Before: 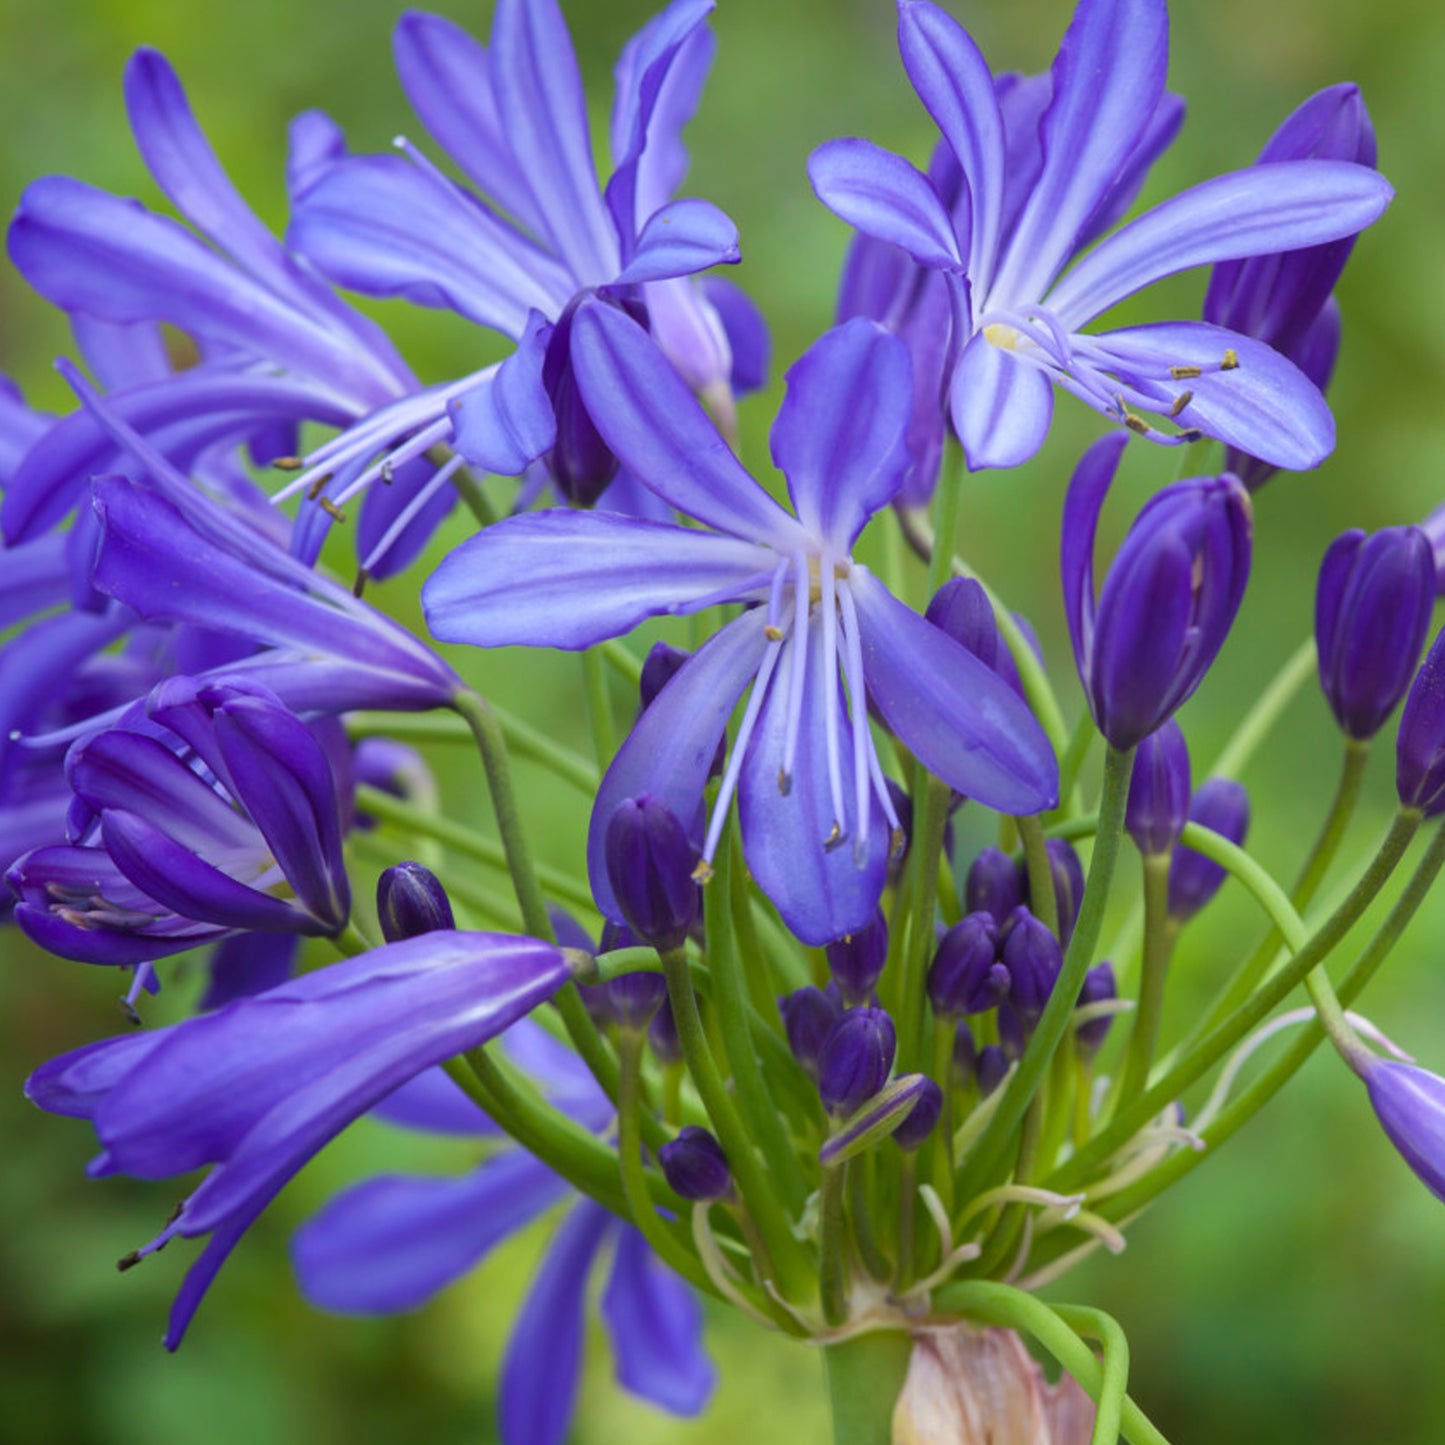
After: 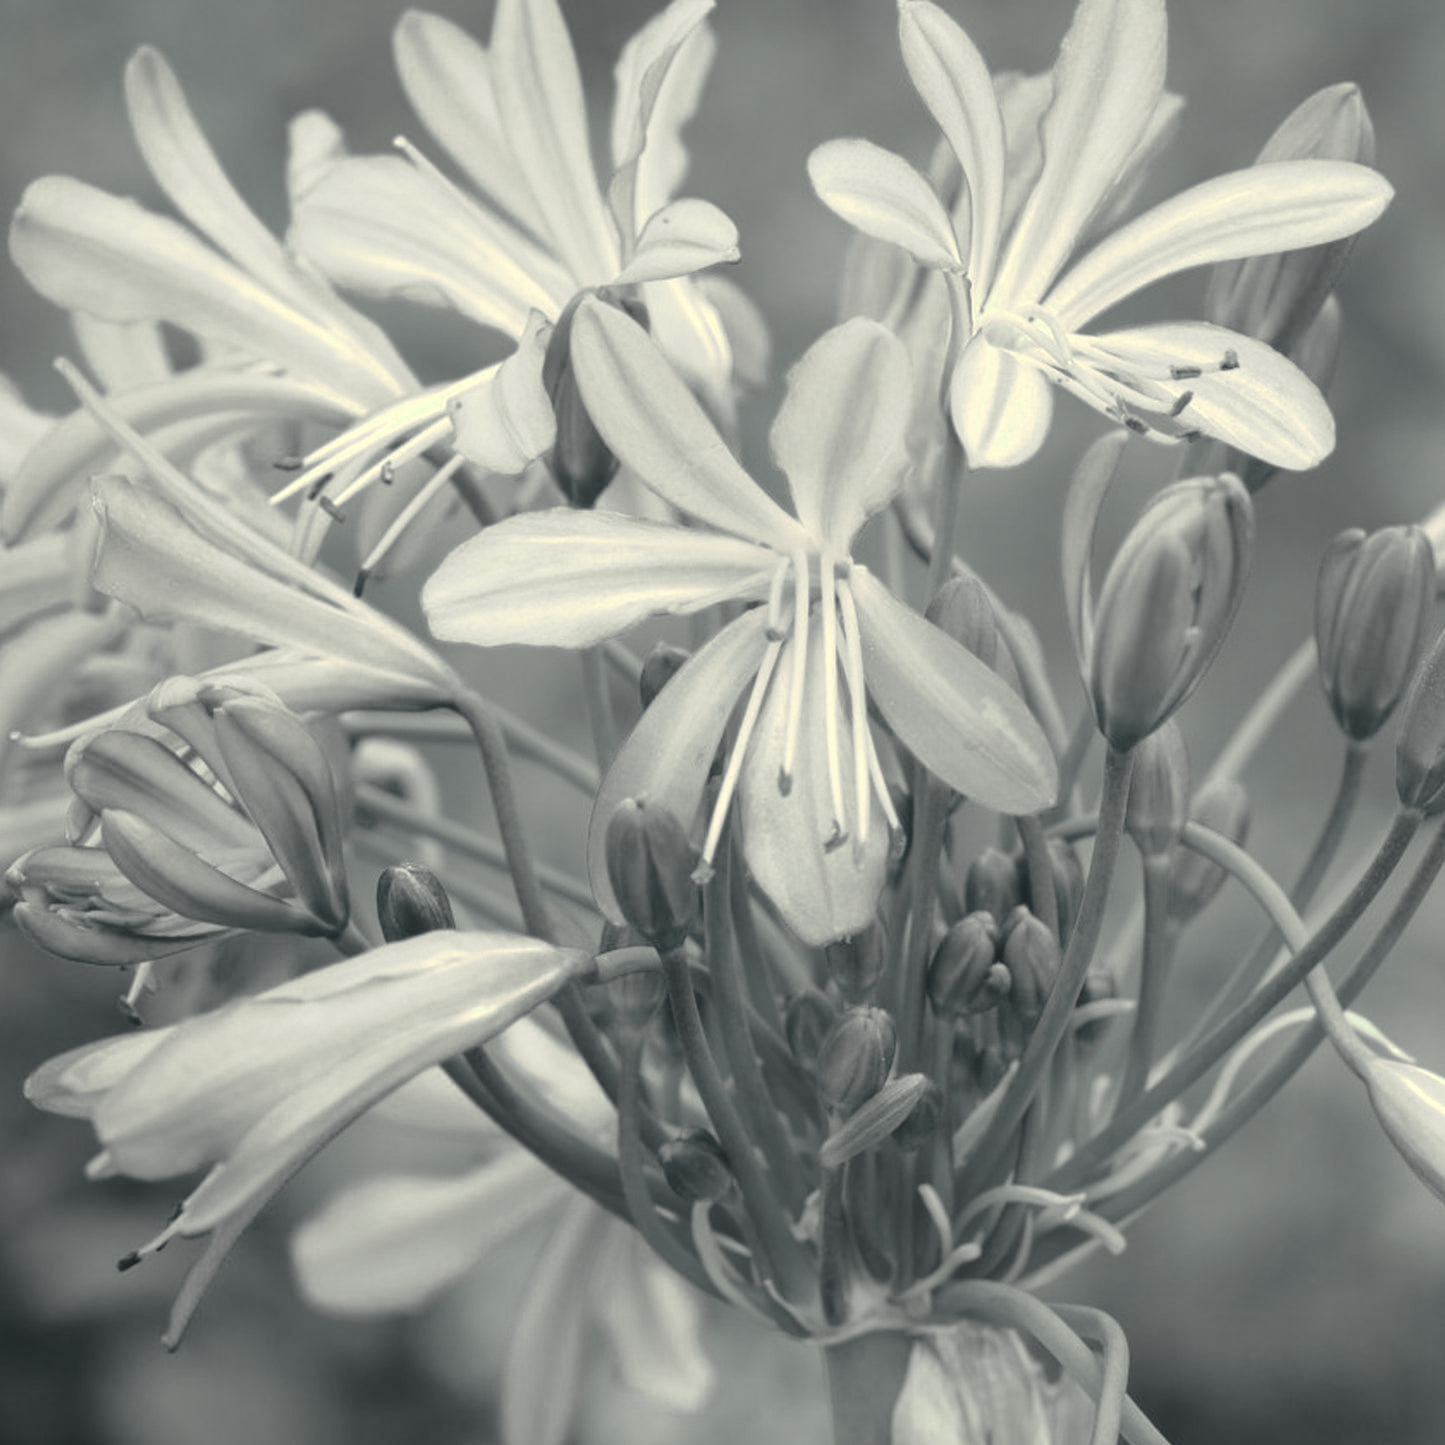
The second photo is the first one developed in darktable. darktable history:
tone curve: curves: ch0 [(0, 0) (0.003, 0.128) (0.011, 0.133) (0.025, 0.133) (0.044, 0.141) (0.069, 0.152) (0.1, 0.169) (0.136, 0.201) (0.177, 0.239) (0.224, 0.294) (0.277, 0.358) (0.335, 0.428) (0.399, 0.488) (0.468, 0.55) (0.543, 0.611) (0.623, 0.678) (0.709, 0.755) (0.801, 0.843) (0.898, 0.91) (1, 1)], preserve colors none
color look up table: target L [84.73, 78.68, 80.44, 75.52, 76.25, 58.61, 53.35, 39.88, 40.71, 34.6, 26.8, 201.81, 84.73, 80.52, 64.75, 64.35, 61.16, 68.2, 54.32, 41.25, 41.99, 42.37, 25.08, 7.15, 98.87, 100.9, 90.09, 78.8, 87.3, 76.35, 90.61, 71.86, 70.45, 89.02, 69.61, 84.73, 47.65, 55.53, 34.09, 40.83, 20.74, 6.954, 98.54, 87.49, 85.65, 77.08, 59.63, 58.32, 34.5], target a [-2.859, -2.985, -2.969, -2.655, -2.704, -3.042, -4.219, -2.76, -2.368, -1.503, -1.444, 0, -2.859, -2.797, -2.95, -3.11, -3.58, -2.809, -2.943, -1.833, -2.192, -2.33, -1.456, -4.958, -14.51, -2.62, -3.897, -2.381, -3.828, -2.204, -4.882, -2.665, -2.773, -2.604, -3.099, -2.859, -2.333, -2.718, -1.726, -1.806, -1.878, -5.94, -14.92, -2.932, -2.319, -2.198, -3.551, -2.511, -1.933], target b [8.274, 6.603, 6.6, 5.663, 5.639, 2.715, 2.439, -0.201, 0.441, -1.177, -0.511, -0.001, 8.274, 7.262, 3.454, 4.252, 3.559, 4.831, 1.822, 0, -0.144, 0.427, -0.551, -2.94, 22.71, 24.3, 11.41, 6.291, 9.396, 5.242, 12.22, 4.563, 4.147, 10.2, 4.025, 8.274, 0.435, 2.053, -0.033, 0.007, -0.601, -3.252, 22.76, 8.838, 7.453, 5.211, 3.096, 2.362, -0.7], num patches 49
